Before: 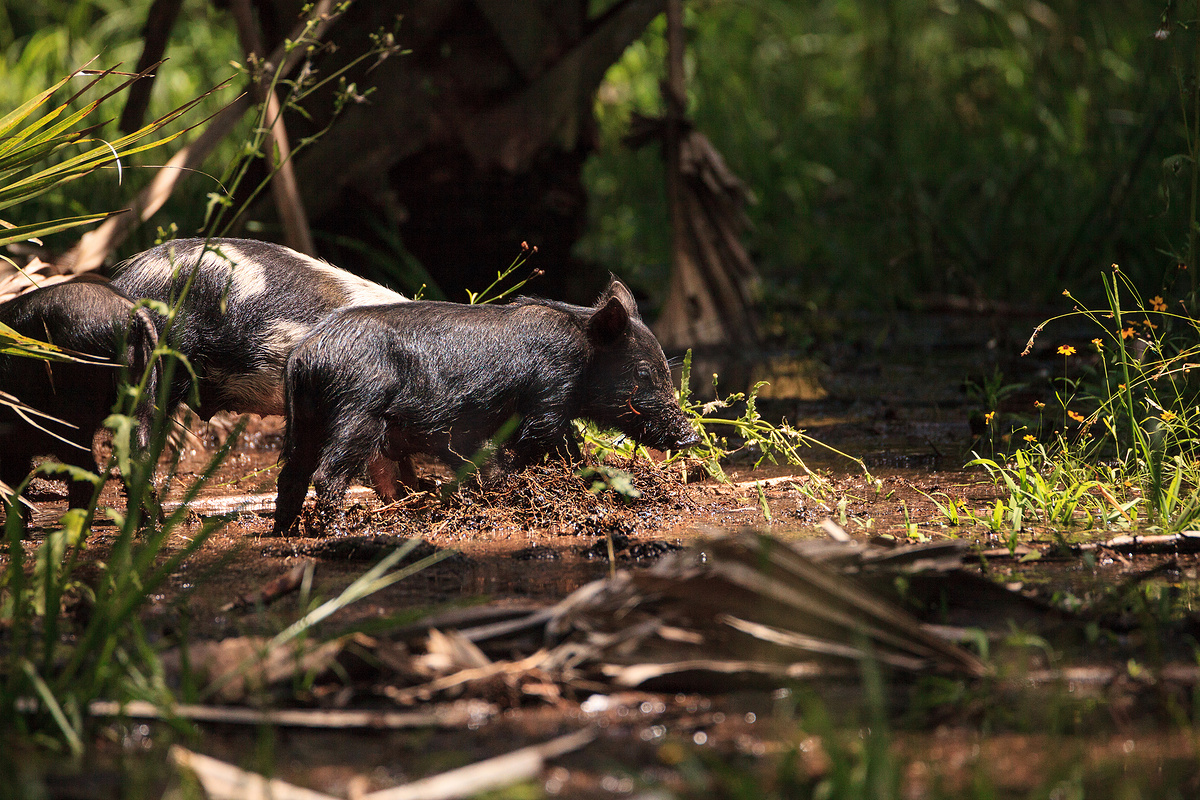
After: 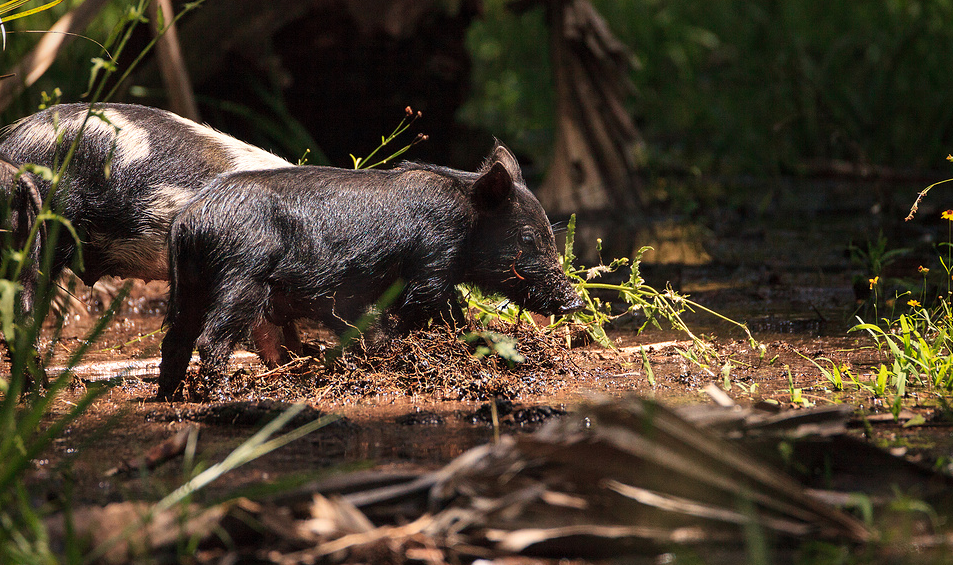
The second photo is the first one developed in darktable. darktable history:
tone equalizer: on, module defaults
vignetting: brightness -0.233, saturation 0.141
crop: left 9.712%, top 16.928%, right 10.845%, bottom 12.332%
